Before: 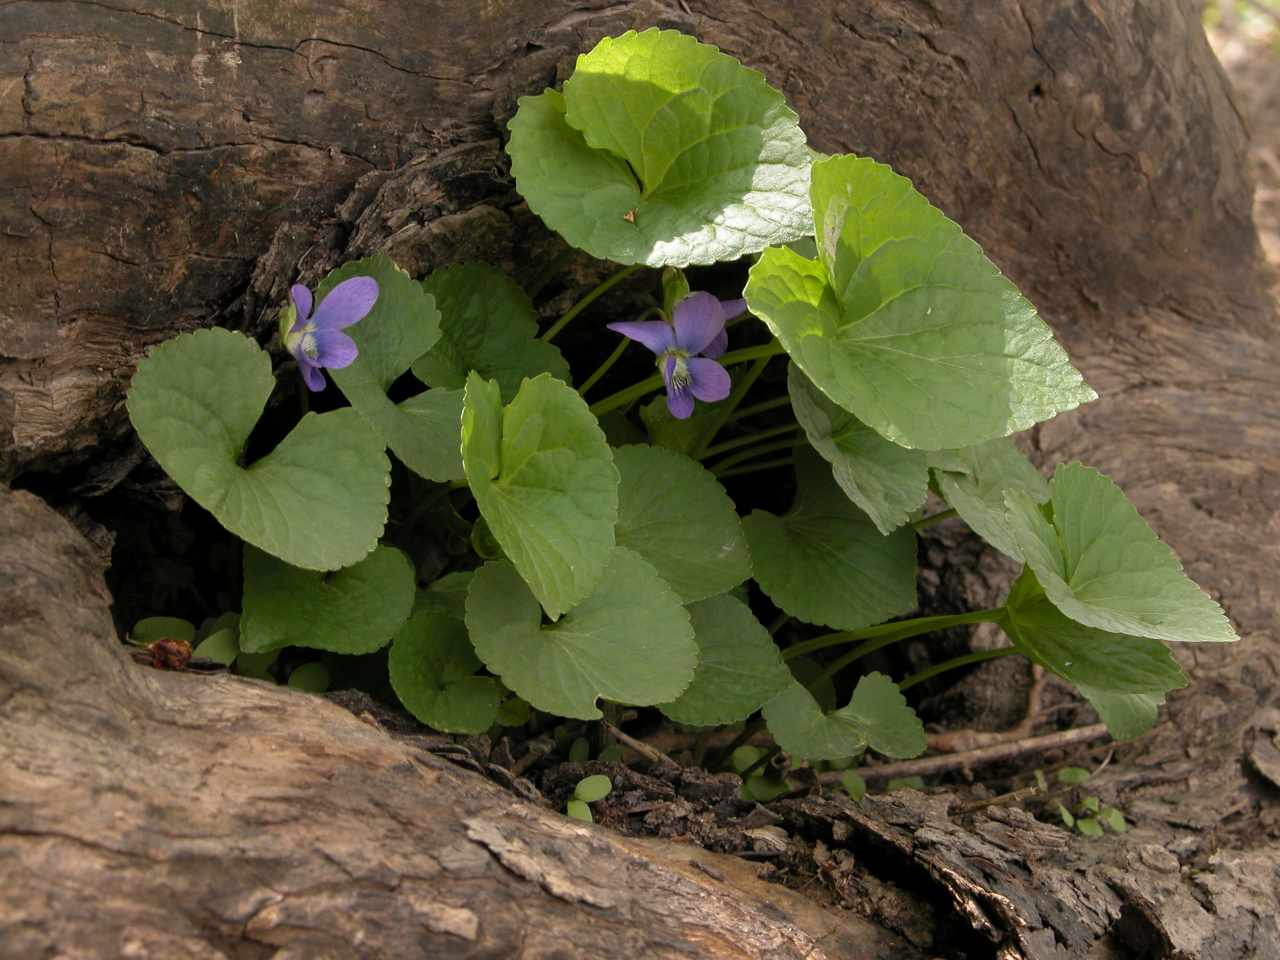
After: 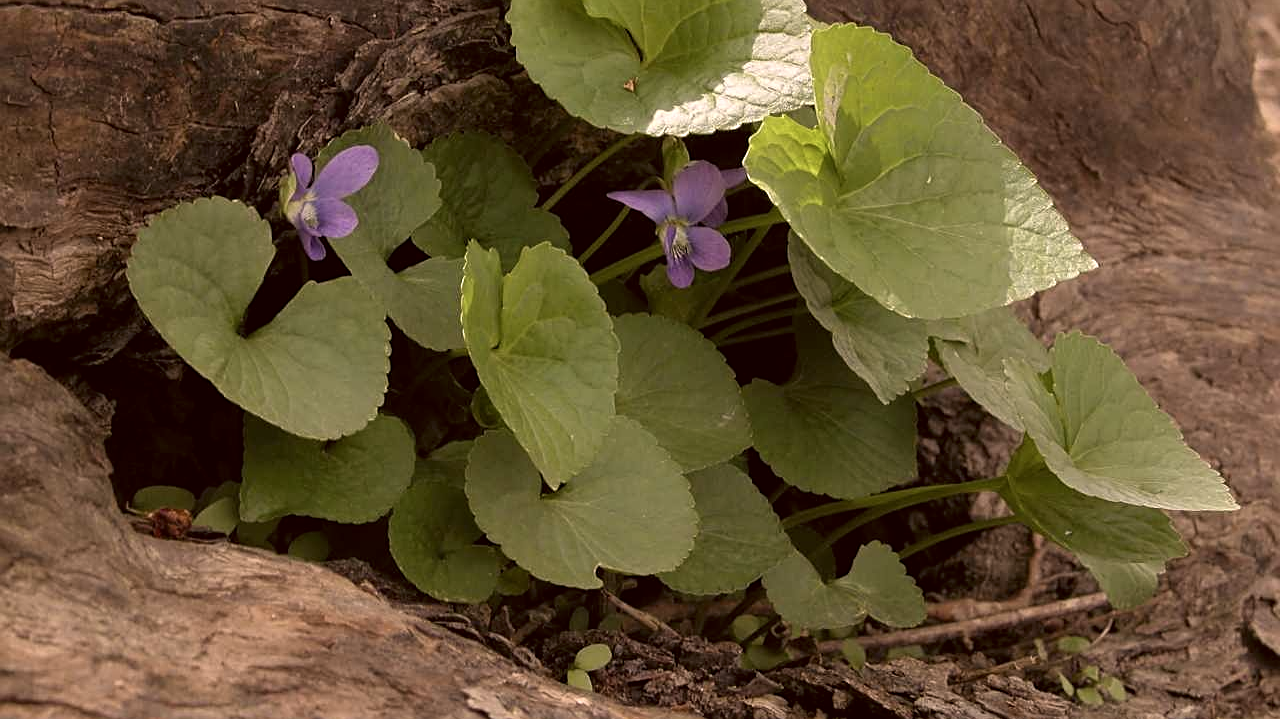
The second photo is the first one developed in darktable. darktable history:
sharpen: on, module defaults
color correction: highlights a* 10.24, highlights b* 9.64, shadows a* 8.47, shadows b* 8.23, saturation 0.781
crop: top 13.739%, bottom 11.338%
